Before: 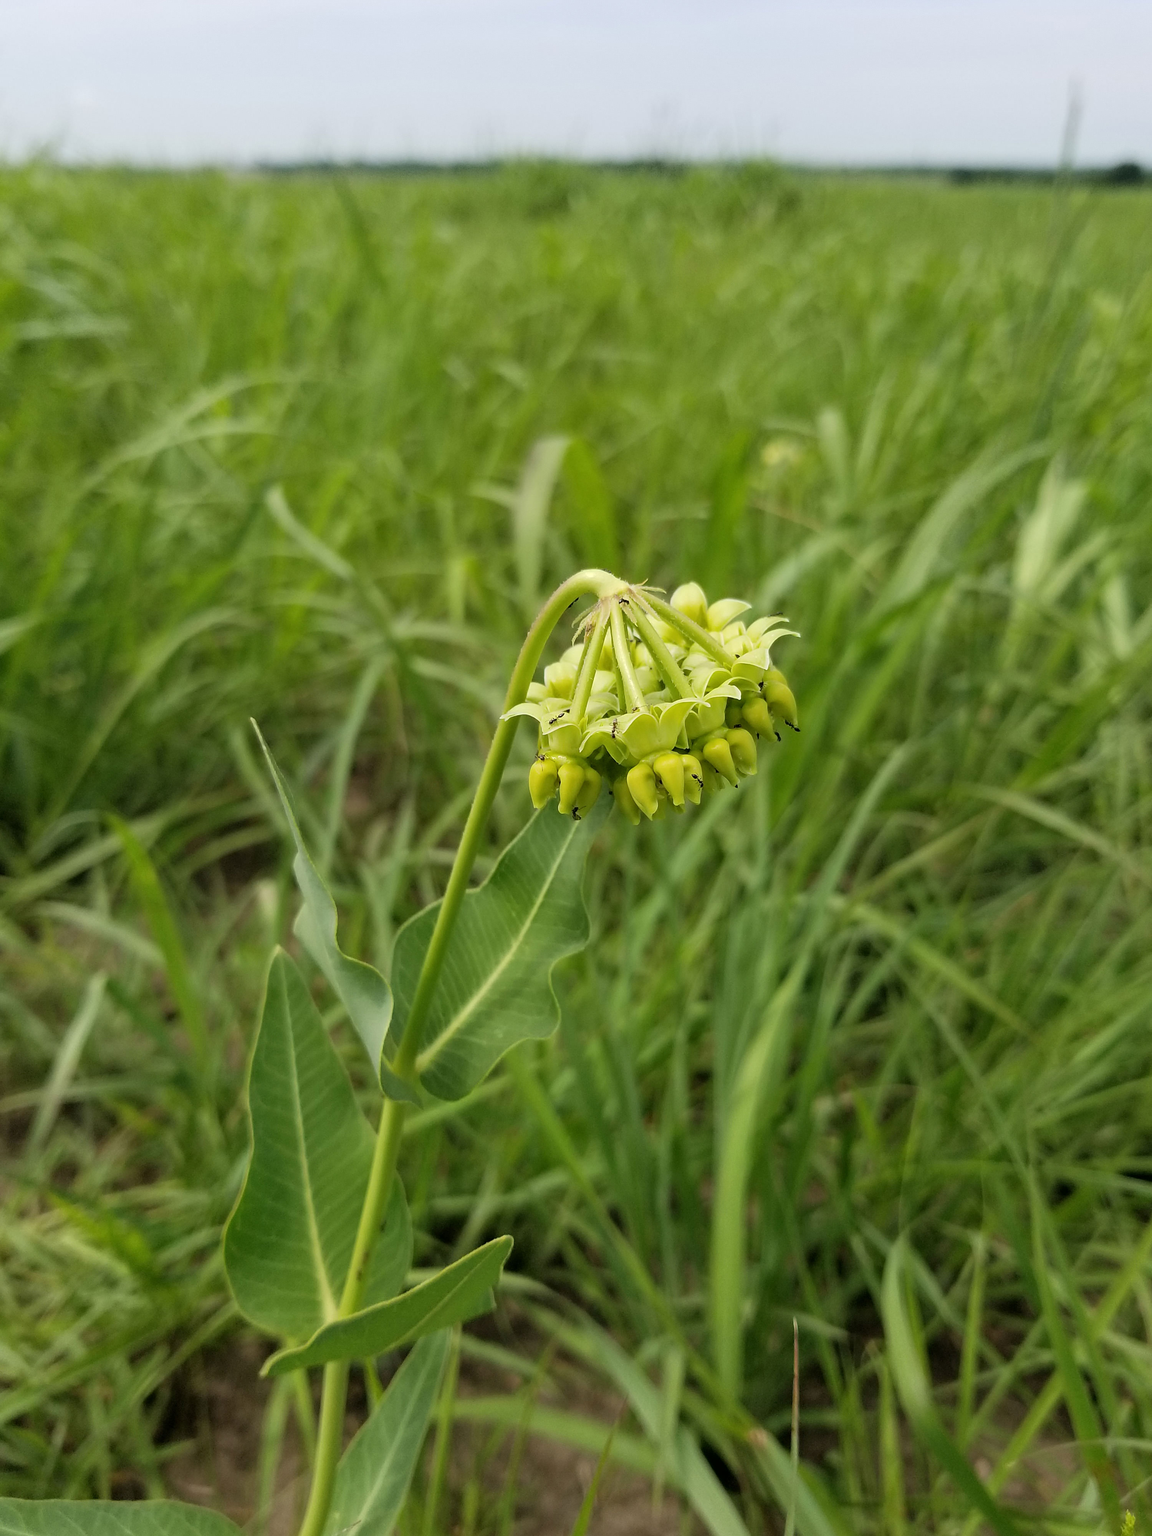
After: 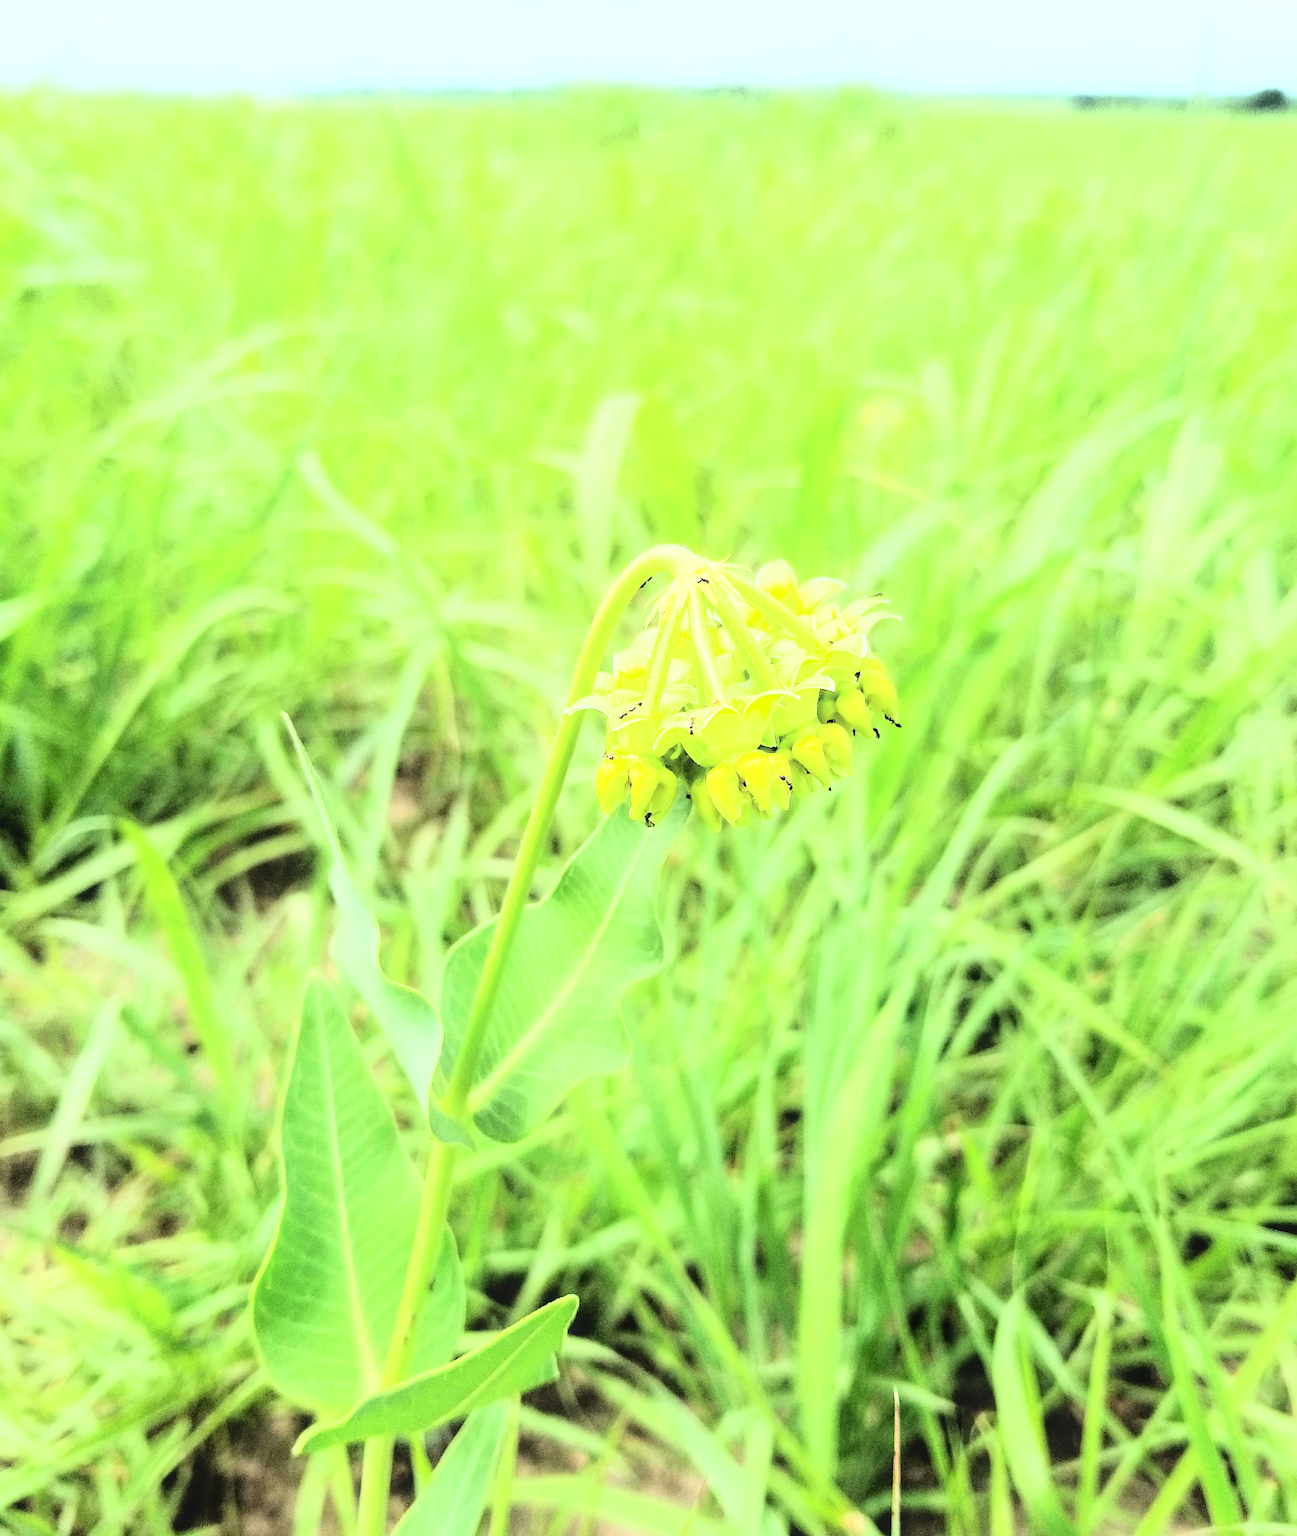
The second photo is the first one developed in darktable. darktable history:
tone equalizer: on, module defaults
rgb curve: curves: ch0 [(0, 0) (0.21, 0.15) (0.24, 0.21) (0.5, 0.75) (0.75, 0.96) (0.89, 0.99) (1, 1)]; ch1 [(0, 0.02) (0.21, 0.13) (0.25, 0.2) (0.5, 0.67) (0.75, 0.9) (0.89, 0.97) (1, 1)]; ch2 [(0, 0.02) (0.21, 0.13) (0.25, 0.2) (0.5, 0.67) (0.75, 0.9) (0.89, 0.97) (1, 1)], compensate middle gray true
crop and rotate: top 5.609%, bottom 5.609%
local contrast: detail 110%
color calibration: illuminant Planckian (black body), adaptation linear Bradford (ICC v4), x 0.364, y 0.367, temperature 4417.56 K, saturation algorithm version 1 (2020)
exposure: exposure 1.15 EV, compensate highlight preservation false
shadows and highlights: radius 93.07, shadows -14.46, white point adjustment 0.23, highlights 31.48, compress 48.23%, highlights color adjustment 52.79%, soften with gaussian
